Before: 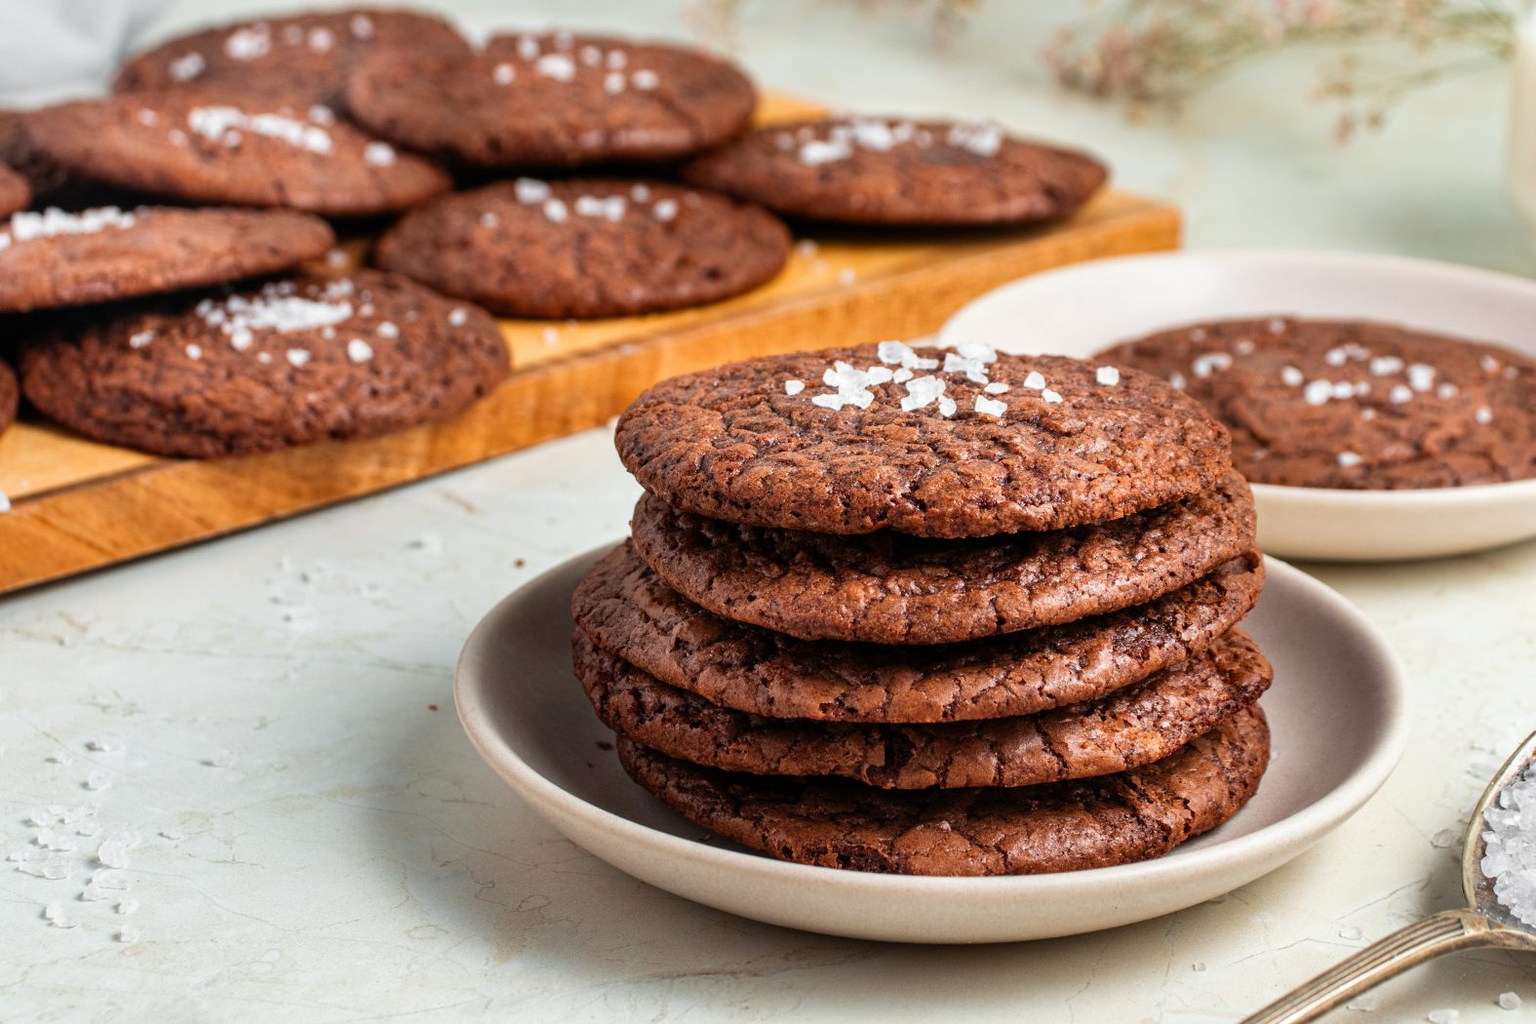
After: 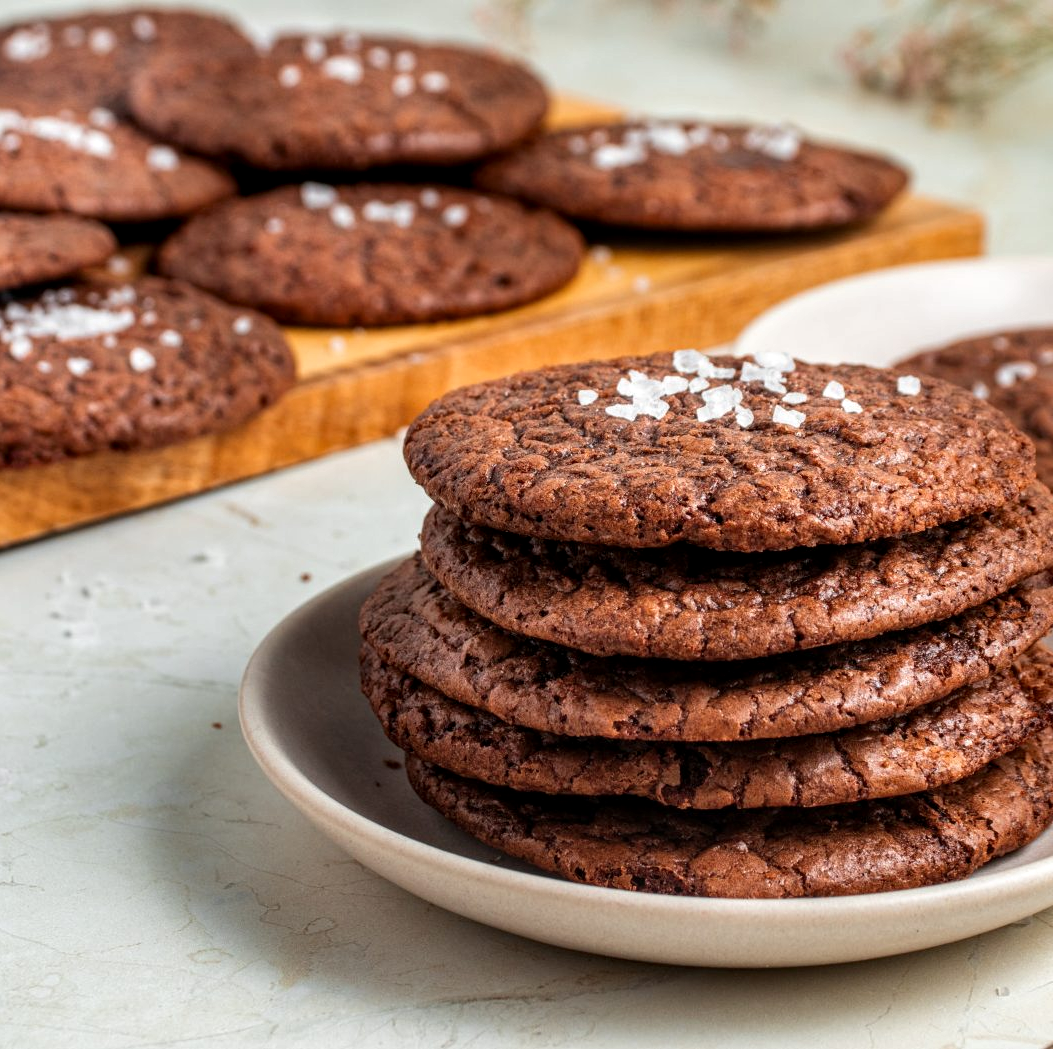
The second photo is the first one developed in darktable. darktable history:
crop and rotate: left 14.433%, right 18.663%
tone equalizer: edges refinement/feathering 500, mask exposure compensation -1.57 EV, preserve details no
local contrast: on, module defaults
